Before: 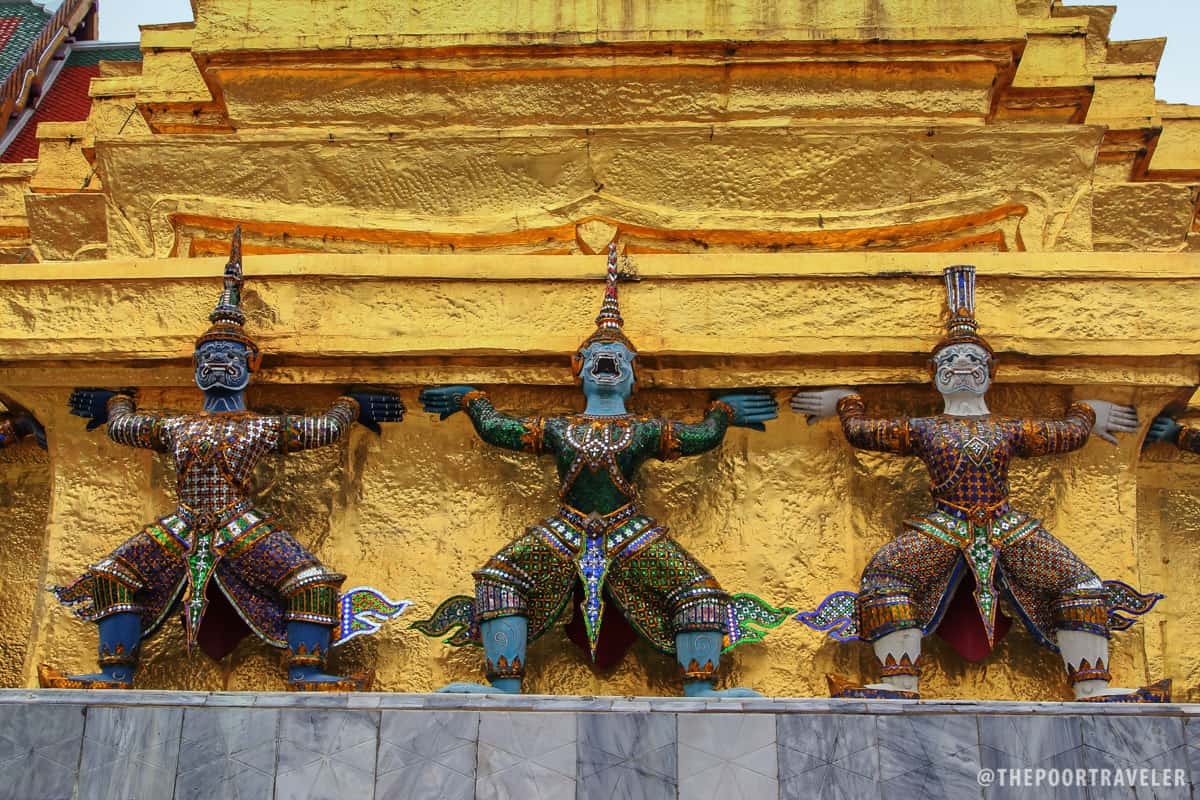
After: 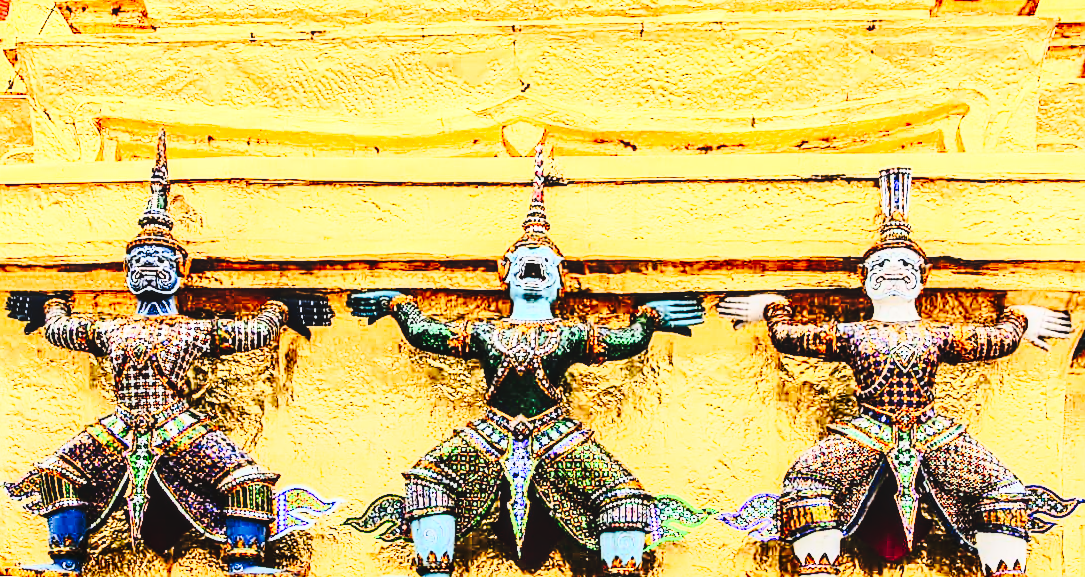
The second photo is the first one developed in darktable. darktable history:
sharpen: on, module defaults
contrast brightness saturation: contrast 0.2, brightness -0.11, saturation 0.1
exposure: exposure 1.089 EV, compensate highlight preservation false
tone curve: curves: ch0 [(0, 0) (0.003, 0.002) (0.011, 0.008) (0.025, 0.017) (0.044, 0.027) (0.069, 0.037) (0.1, 0.052) (0.136, 0.074) (0.177, 0.11) (0.224, 0.155) (0.277, 0.237) (0.335, 0.34) (0.399, 0.467) (0.468, 0.584) (0.543, 0.683) (0.623, 0.762) (0.709, 0.827) (0.801, 0.888) (0.898, 0.947) (1, 1)], preserve colors none
rgb curve: curves: ch0 [(0, 0) (0.21, 0.15) (0.24, 0.21) (0.5, 0.75) (0.75, 0.96) (0.89, 0.99) (1, 1)]; ch1 [(0, 0.02) (0.21, 0.13) (0.25, 0.2) (0.5, 0.67) (0.75, 0.9) (0.89, 0.97) (1, 1)]; ch2 [(0, 0.02) (0.21, 0.13) (0.25, 0.2) (0.5, 0.67) (0.75, 0.9) (0.89, 0.97) (1, 1)], compensate middle gray true
crop and rotate: left 2.991%, top 13.302%, right 1.981%, bottom 12.636%
rotate and perspective: rotation 0.074°, lens shift (vertical) 0.096, lens shift (horizontal) -0.041, crop left 0.043, crop right 0.952, crop top 0.024, crop bottom 0.979
local contrast: on, module defaults
